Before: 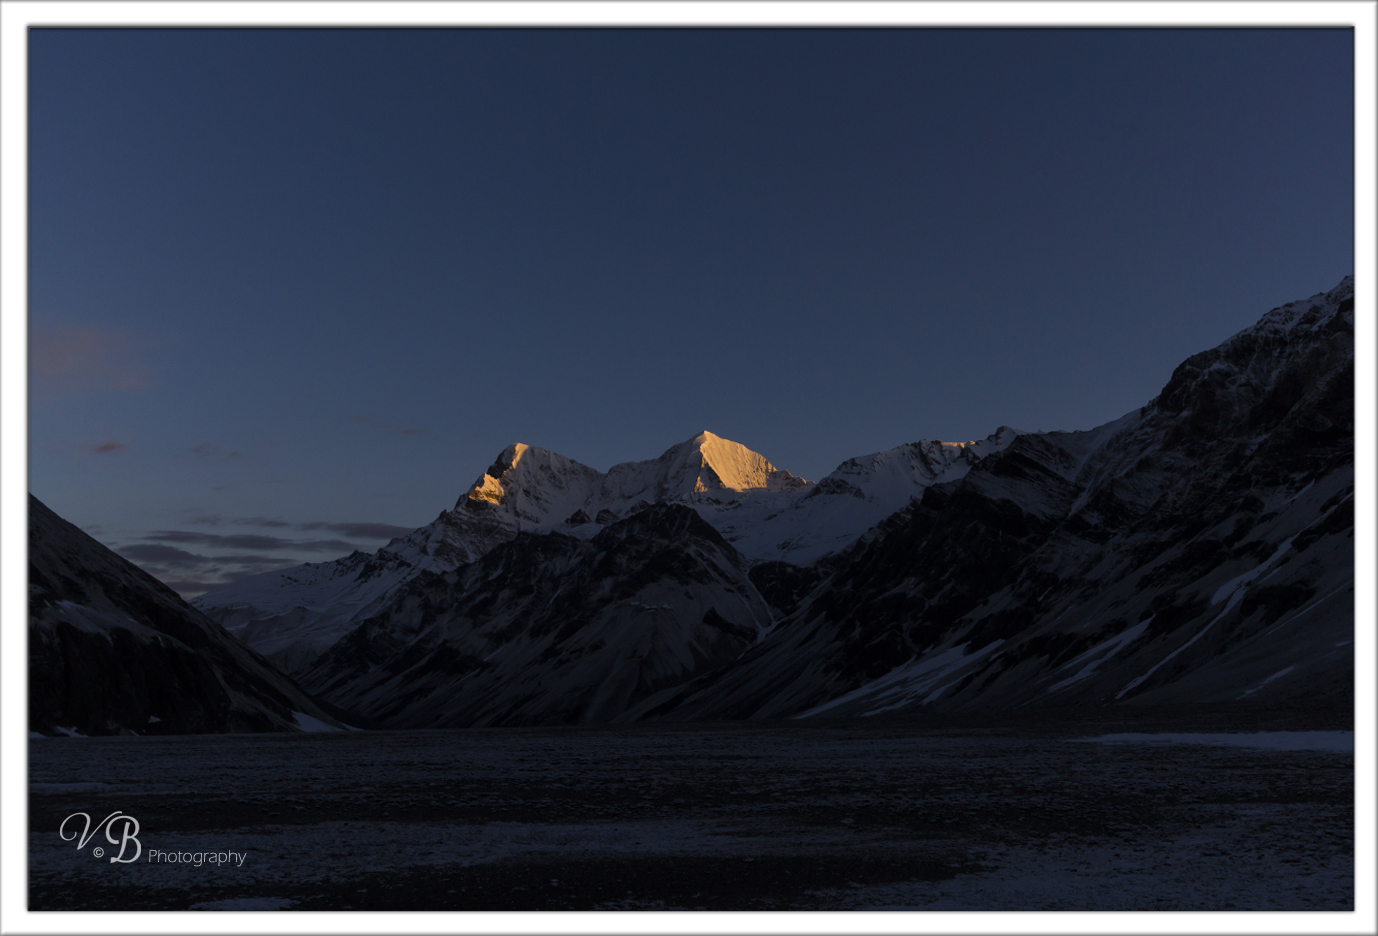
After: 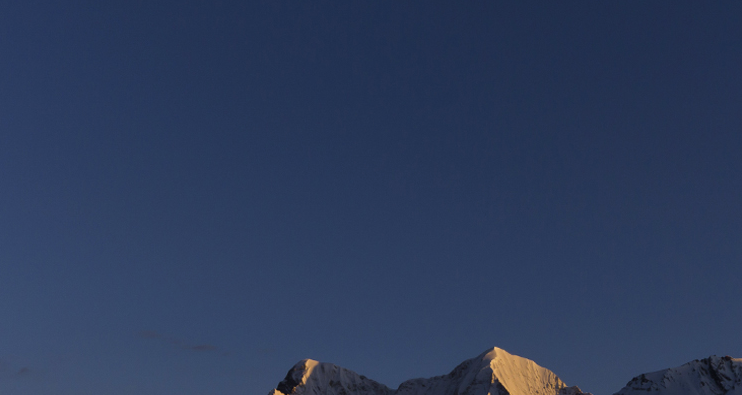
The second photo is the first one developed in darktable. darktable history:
white balance: red 0.954, blue 1.079
crop: left 15.306%, top 9.065%, right 30.789%, bottom 48.638%
